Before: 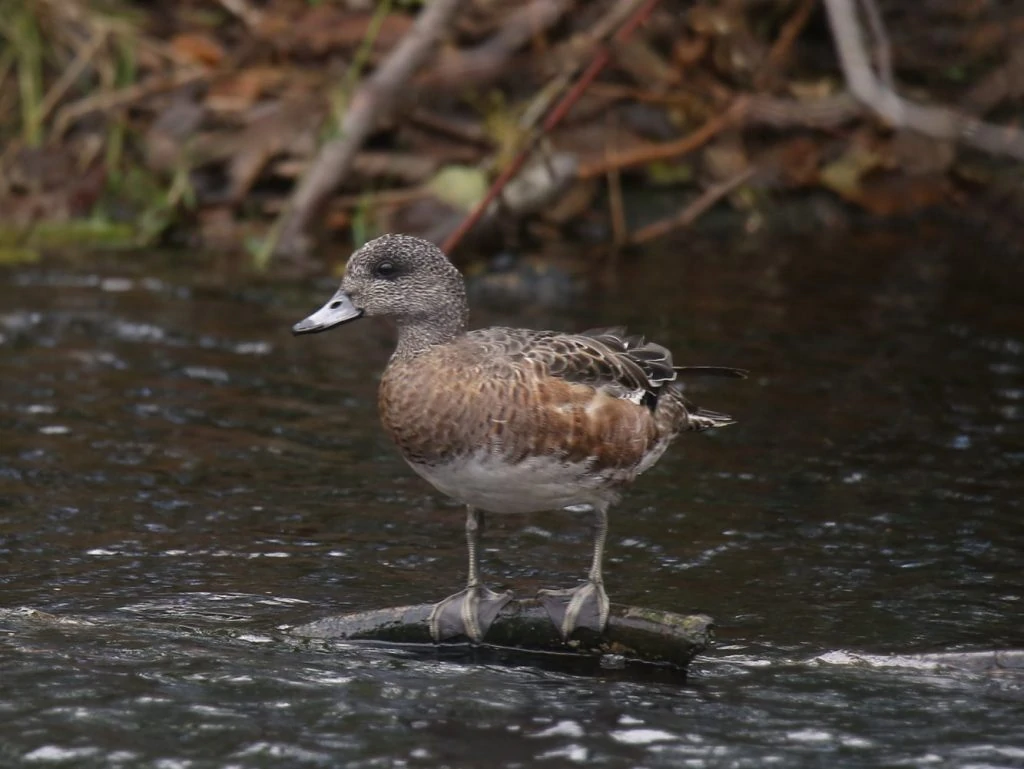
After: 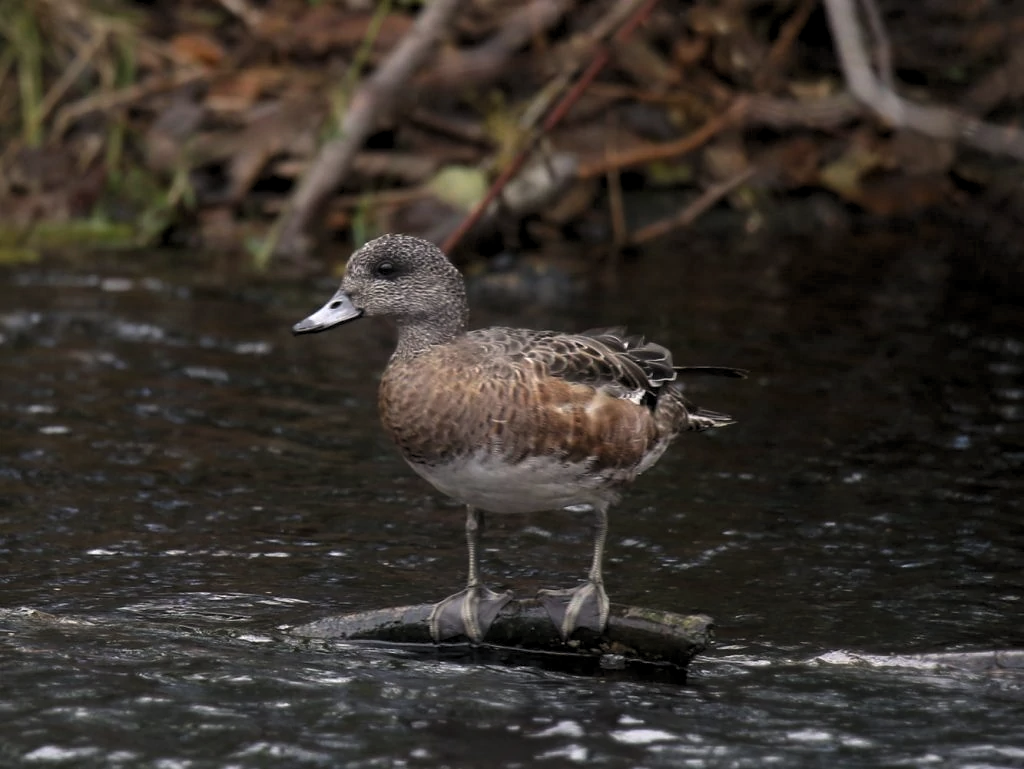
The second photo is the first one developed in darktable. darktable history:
tone curve: curves: ch0 [(0, 0) (0.915, 0.89) (1, 1)], preserve colors none
levels: levels [0.062, 0.494, 0.925]
